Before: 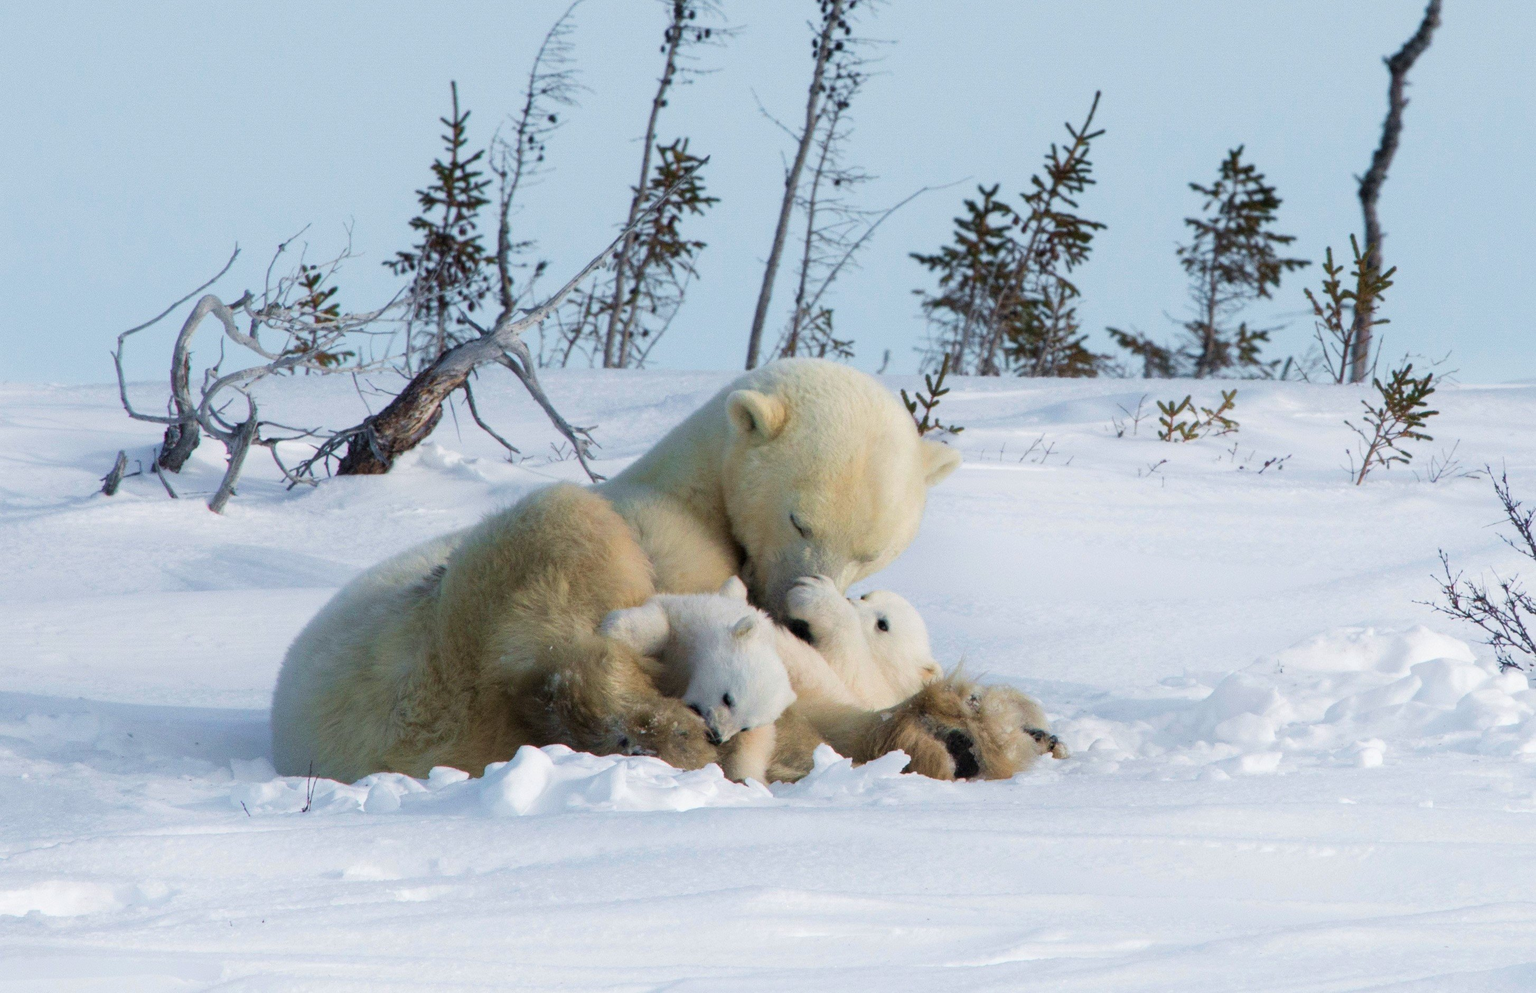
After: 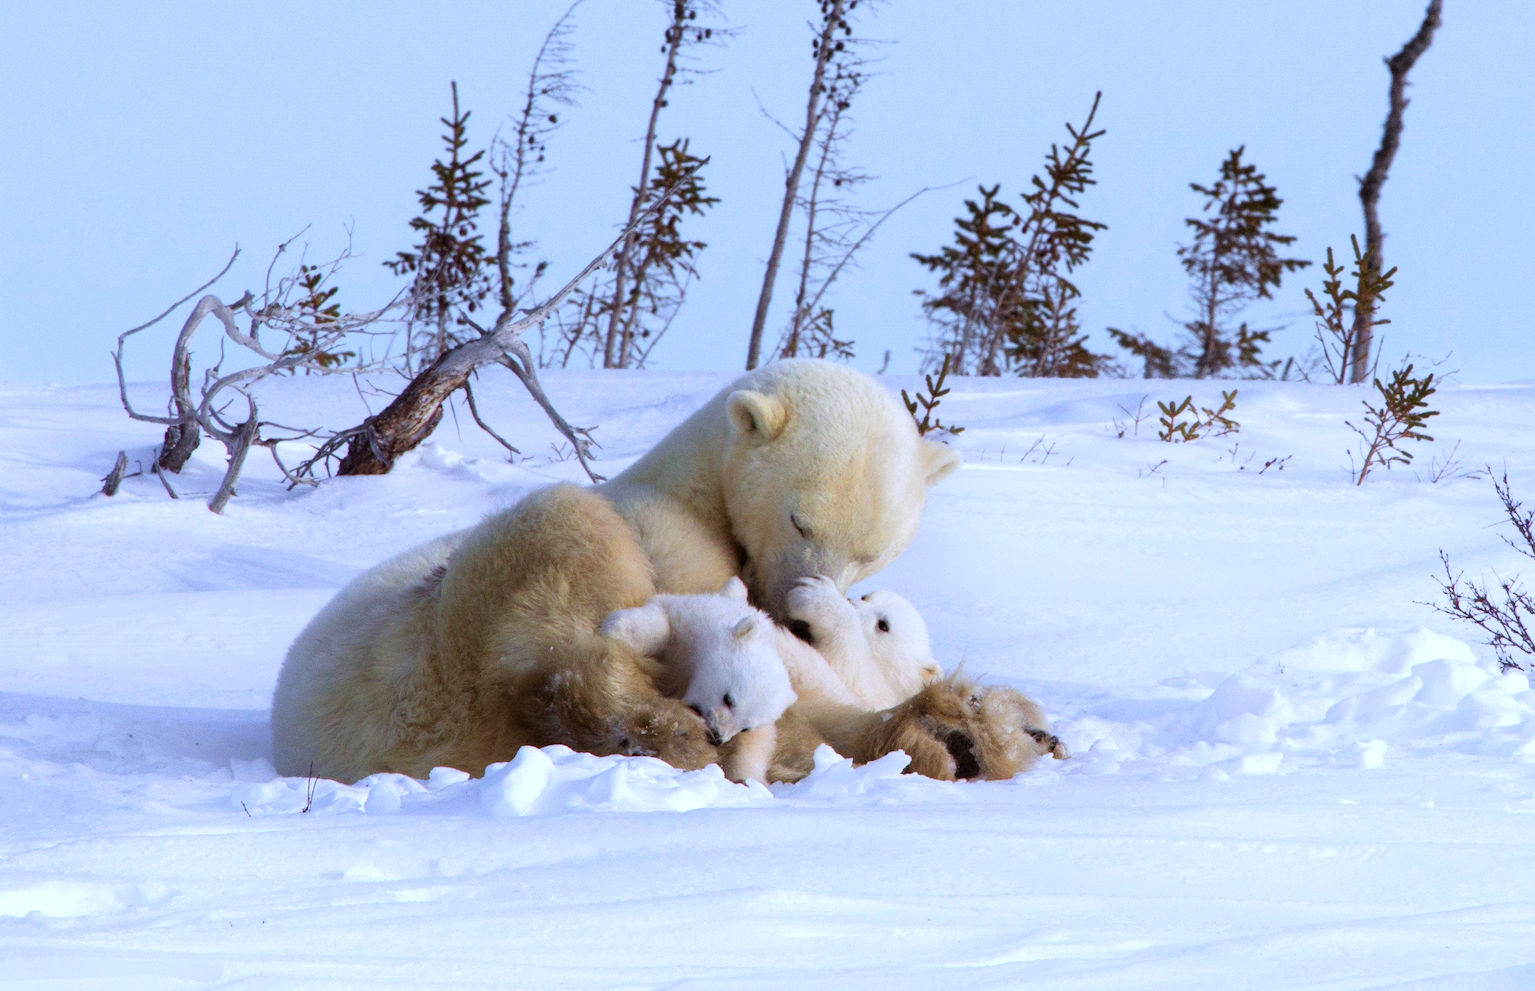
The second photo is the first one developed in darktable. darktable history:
crop: top 0.05%, bottom 0.098%
exposure: exposure 0.15 EV, compensate highlight preservation false
rgb levels: mode RGB, independent channels, levels [[0, 0.5, 1], [0, 0.521, 1], [0, 0.536, 1]]
white balance: red 0.948, green 1.02, blue 1.176
